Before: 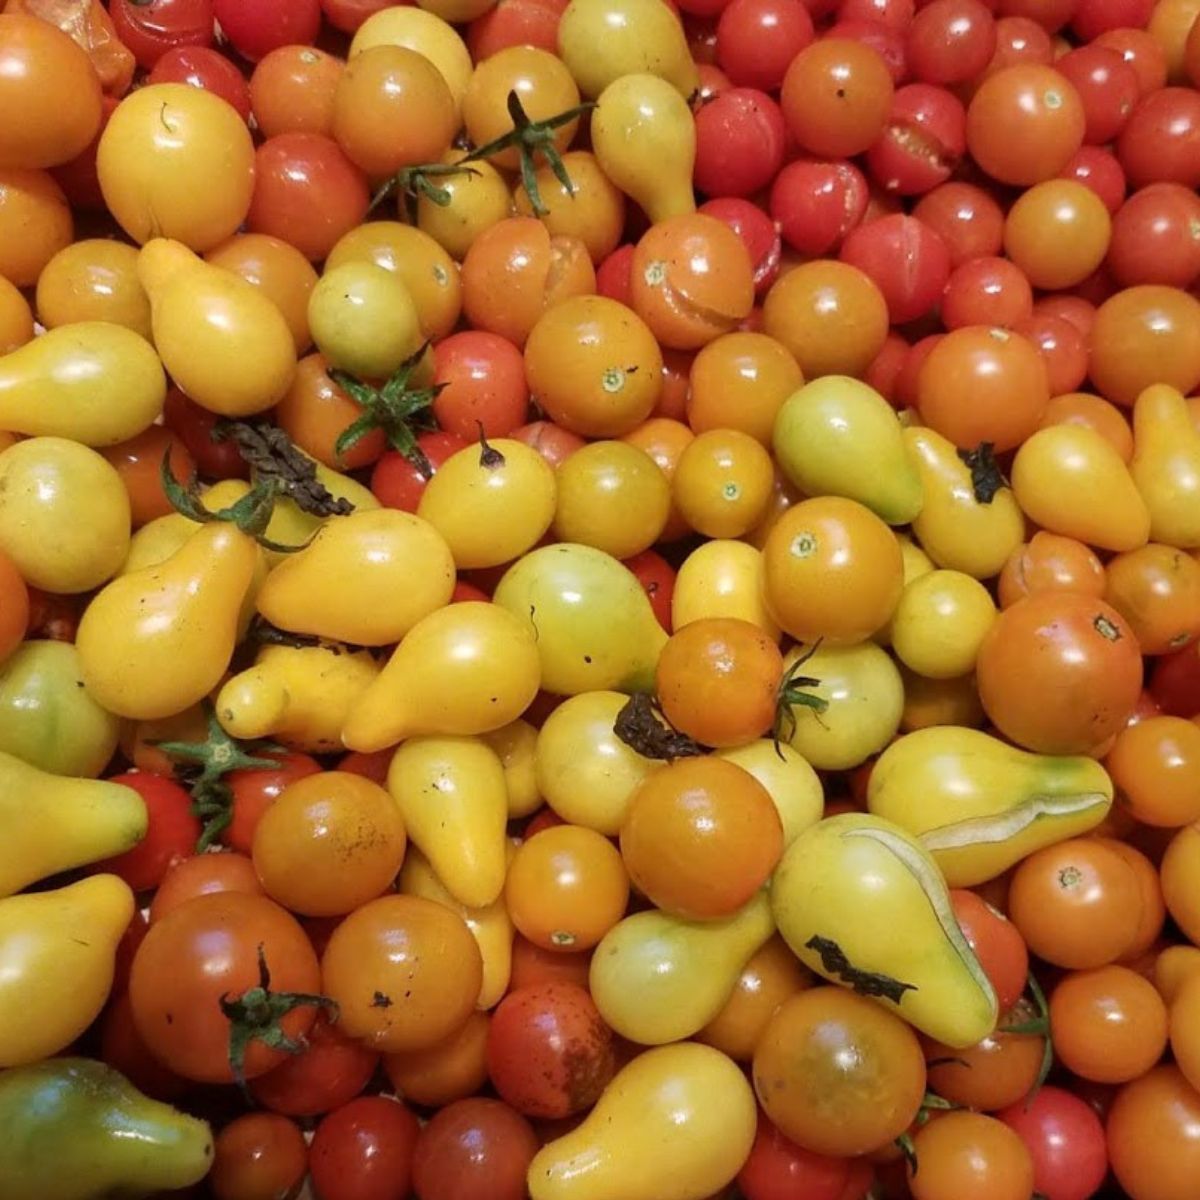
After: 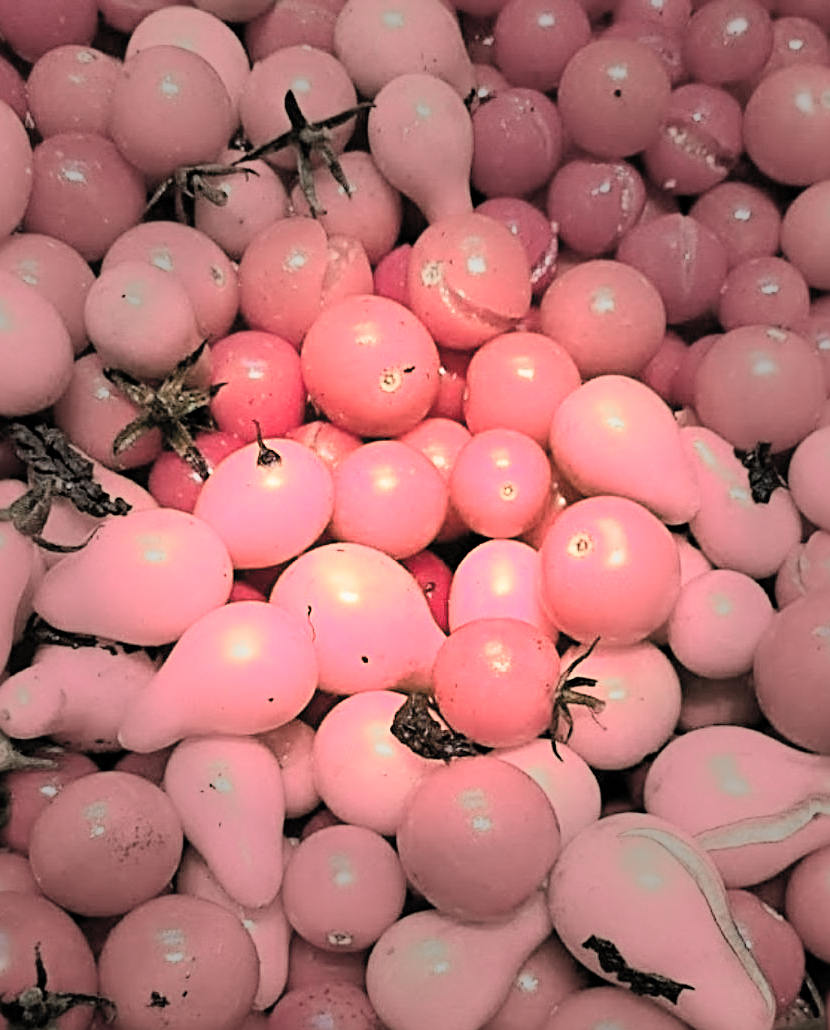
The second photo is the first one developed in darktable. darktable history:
exposure: compensate highlight preservation false
shadows and highlights: shadows 0.014, highlights 38.16
filmic rgb: middle gray luminance 12.91%, black relative exposure -10.1 EV, white relative exposure 3.46 EV, target black luminance 0%, hardness 5.65, latitude 44.95%, contrast 1.228, highlights saturation mix 5.06%, shadows ↔ highlights balance 27.21%
sharpen: radius 3.736, amount 0.943
color zones: curves: ch2 [(0, 0.488) (0.143, 0.417) (0.286, 0.212) (0.429, 0.179) (0.571, 0.154) (0.714, 0.415) (0.857, 0.495) (1, 0.488)]
crop: left 18.614%, right 12.161%, bottom 14.142%
vignetting: fall-off start 32.07%, fall-off radius 34.85%
contrast brightness saturation: contrast 0.098, brightness 0.293, saturation 0.148
